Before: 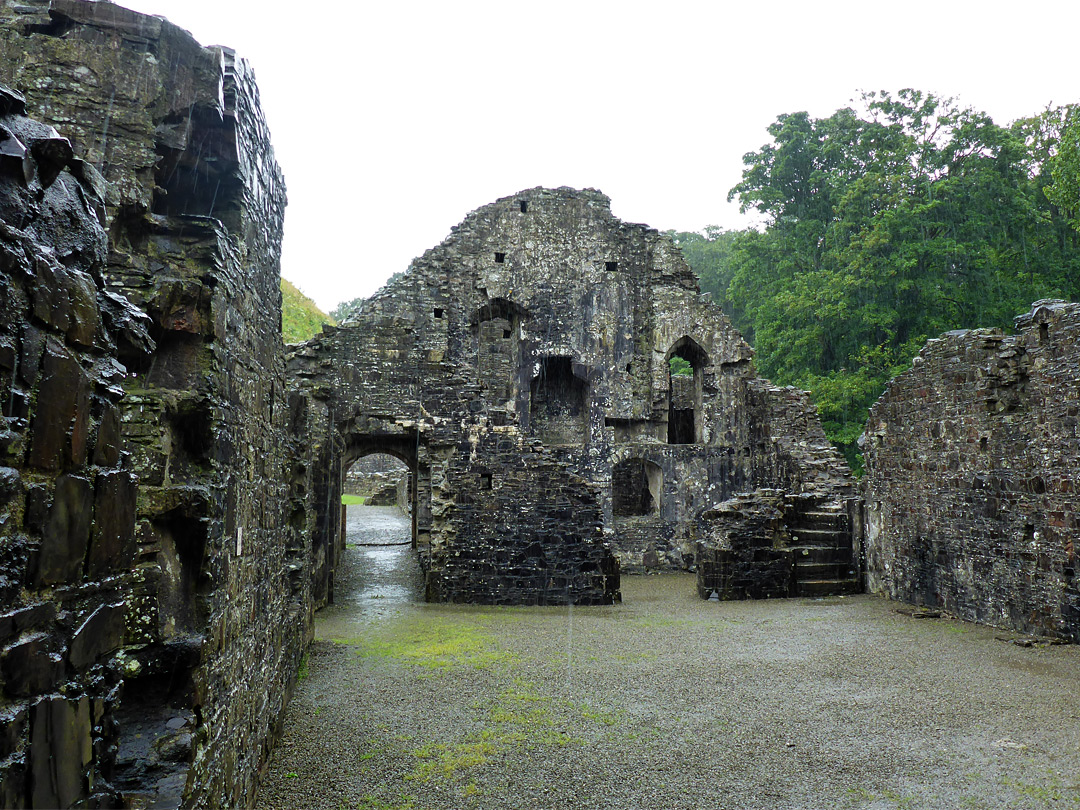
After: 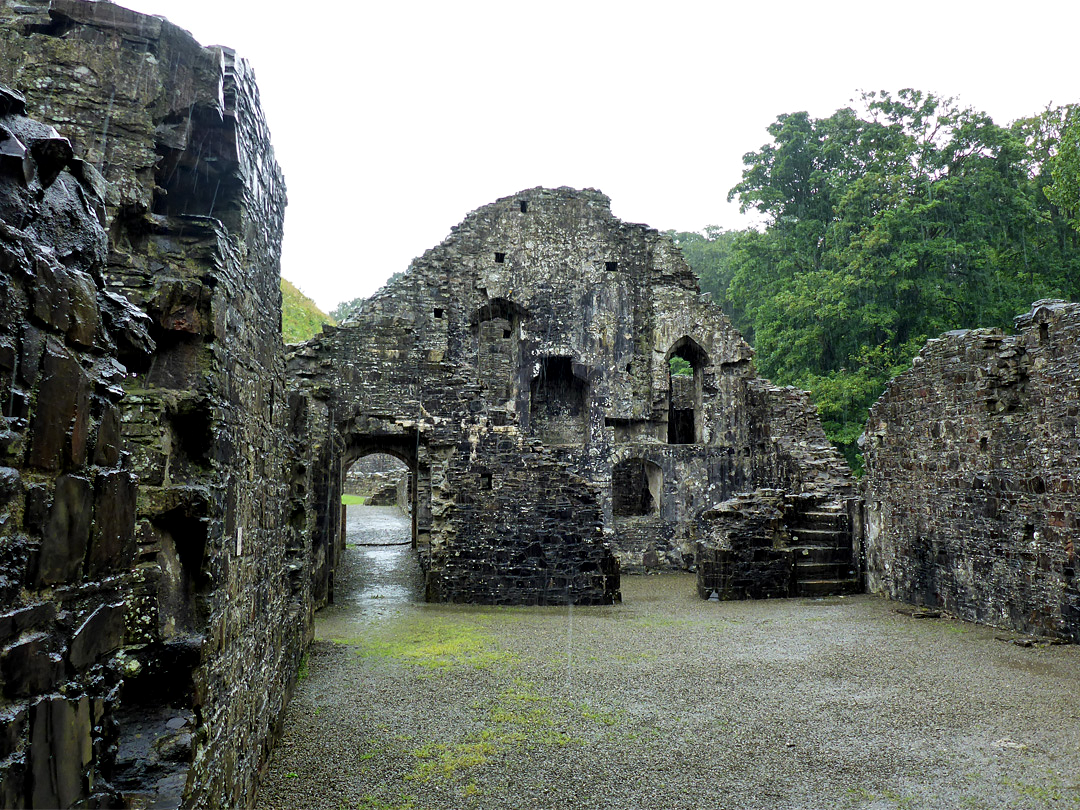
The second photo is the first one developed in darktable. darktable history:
local contrast: mode bilateral grid, contrast 19, coarseness 50, detail 140%, midtone range 0.2
